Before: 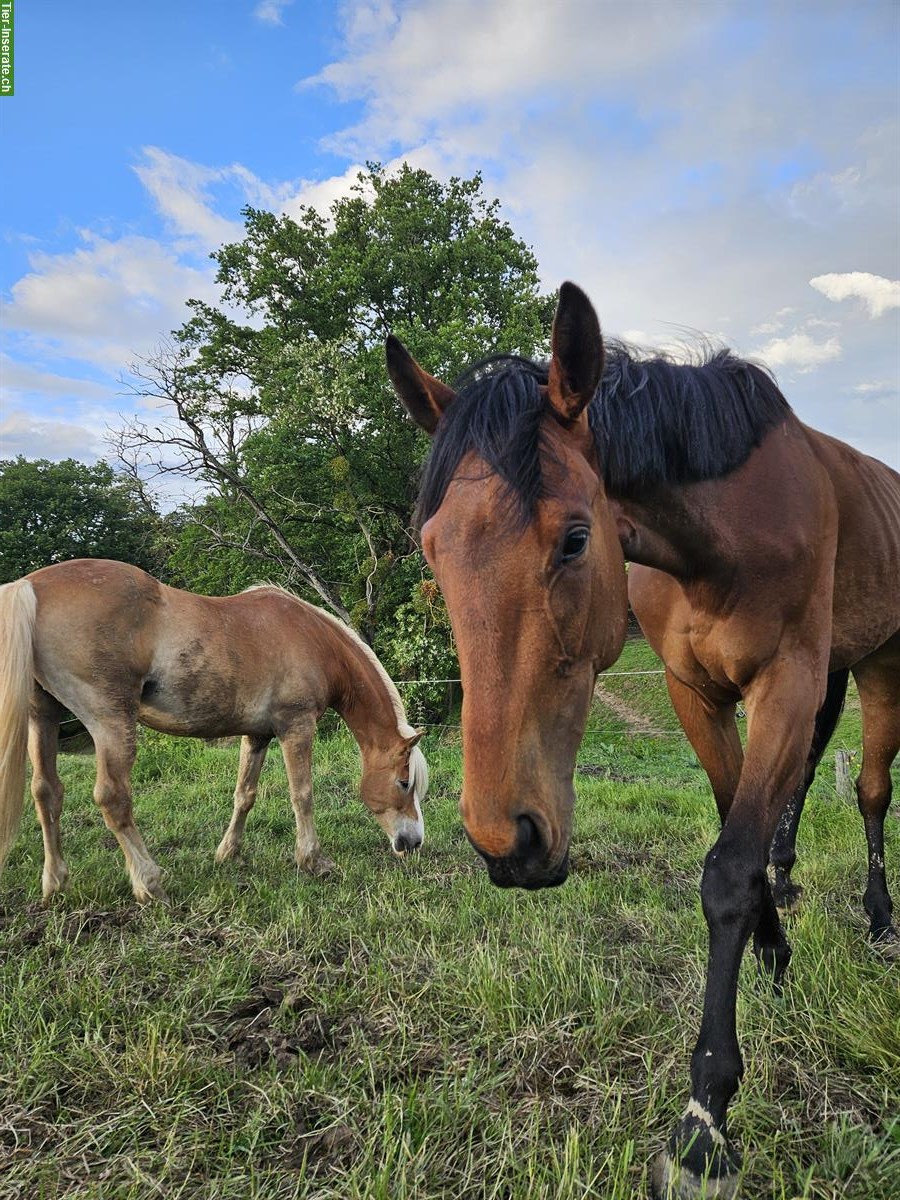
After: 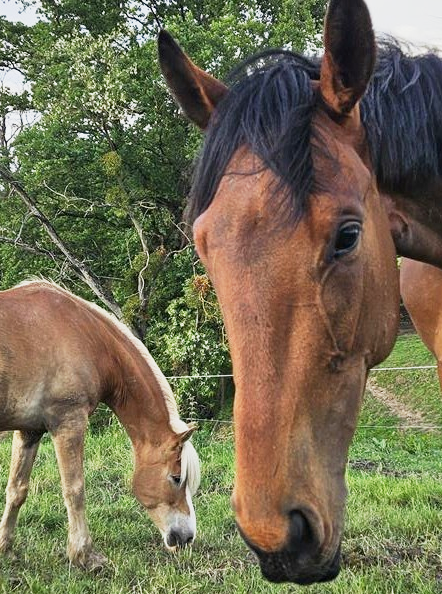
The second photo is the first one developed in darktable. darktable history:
exposure: exposure 0.202 EV, compensate highlight preservation false
base curve: curves: ch0 [(0, 0) (0.088, 0.125) (0.176, 0.251) (0.354, 0.501) (0.613, 0.749) (1, 0.877)], preserve colors none
crop: left 25.413%, top 25.419%, right 25.365%, bottom 25.011%
contrast brightness saturation: saturation -0.026
